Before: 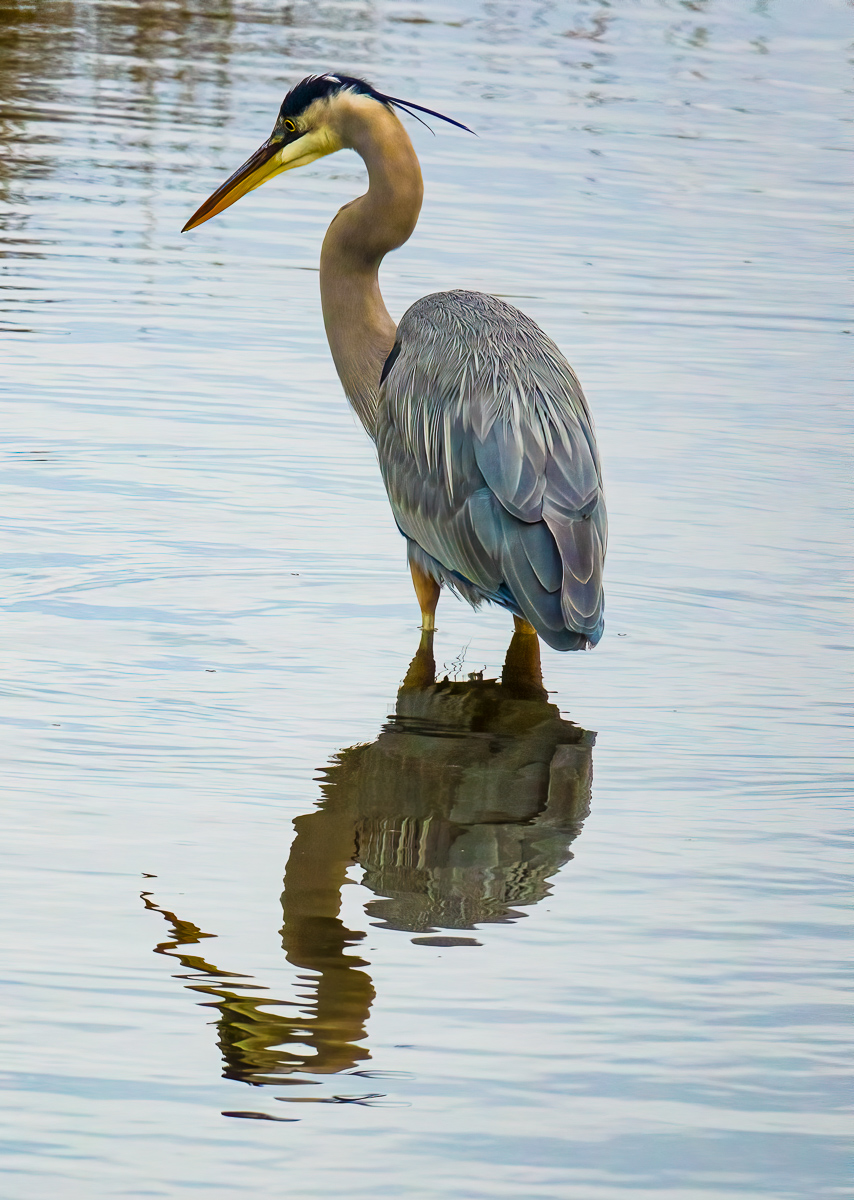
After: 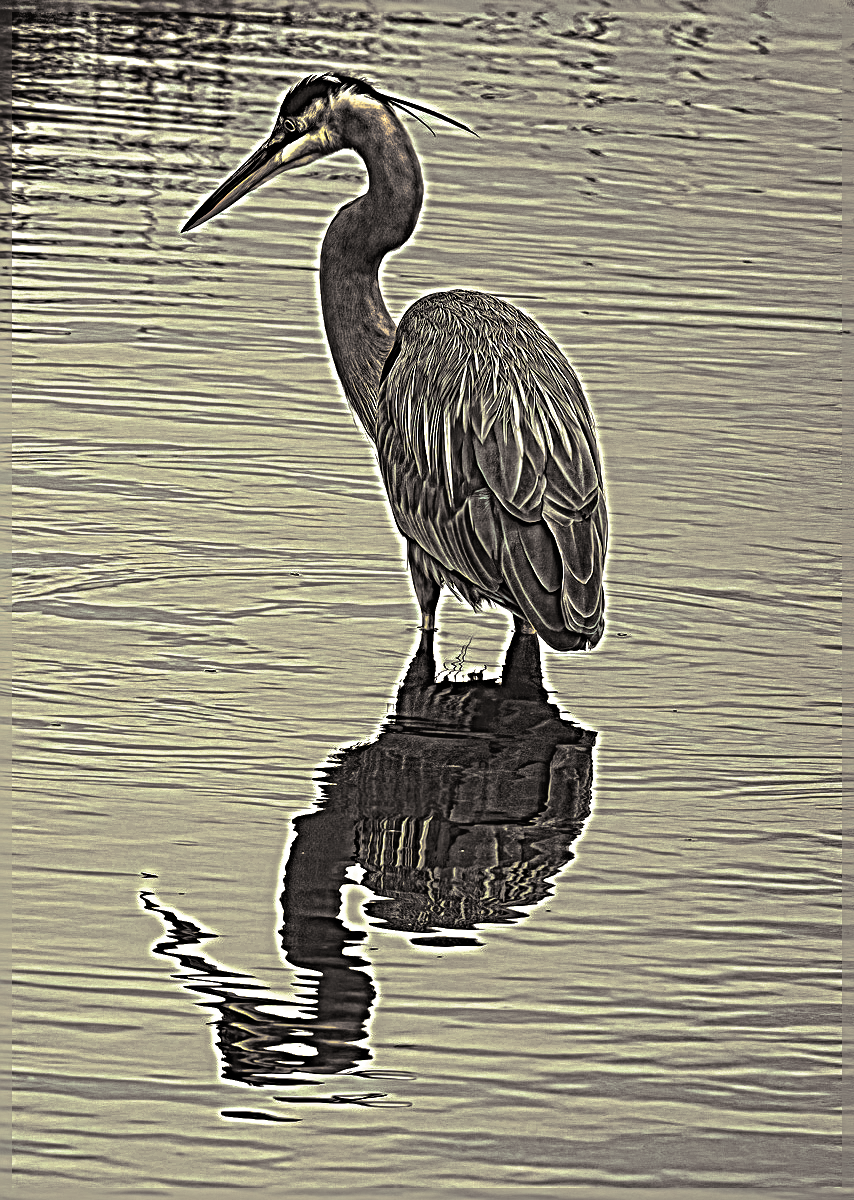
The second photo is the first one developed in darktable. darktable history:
tone curve #1: curves: ch0 [(0, 0) (0.003, 0.003) (0.011, 0.005) (0.025, 0.008) (0.044, 0.012) (0.069, 0.02) (0.1, 0.031) (0.136, 0.047) (0.177, 0.088) (0.224, 0.141) (0.277, 0.222) (0.335, 0.32) (0.399, 0.425) (0.468, 0.524) (0.543, 0.623) (0.623, 0.716) (0.709, 0.796) (0.801, 0.88) (0.898, 0.959) (1, 1)], preserve colors none
tone curve "1": curves: ch0 [(0, 0) (0.91, 0.76) (0.997, 0.913)], color space Lab, linked channels, preserve colors none
local contrast #1: highlights 100%, shadows 100%, detail 144%, midtone range 0.45
local contrast "1": mode bilateral grid, contrast 20, coarseness 3, detail 300%, midtone range 0.2 | blend: blend mode normal, opacity 27%; mask: uniform (no mask)
exposure #1: black level correction -0.1, compensate highlight preservation false
exposure "1": black level correction -0.03, compensate highlight preservation false
color correction: highlights b* 3
split-toning: shadows › hue 26°, shadows › saturation 0.09, highlights › hue 40°, highlights › saturation 0.18, balance -63, compress 0% | blend: blend mode normal, opacity 36%; mask: uniform (no mask)
velvia: on, module defaults
color balance: mode lift, gamma, gain (sRGB), lift [1, 0.69, 1, 1], gamma [1, 1.482, 1, 1], gain [1, 1, 1, 0.802]
sharpen #1: radius 6.3, amount 1.8, threshold 0 | blend: blend mode normal, opacity 50%; mask: uniform (no mask)
sharpen "1": radius 6.3, amount 1.8, threshold 0 | blend: blend mode normal, opacity 27%; mask: uniform (no mask)
